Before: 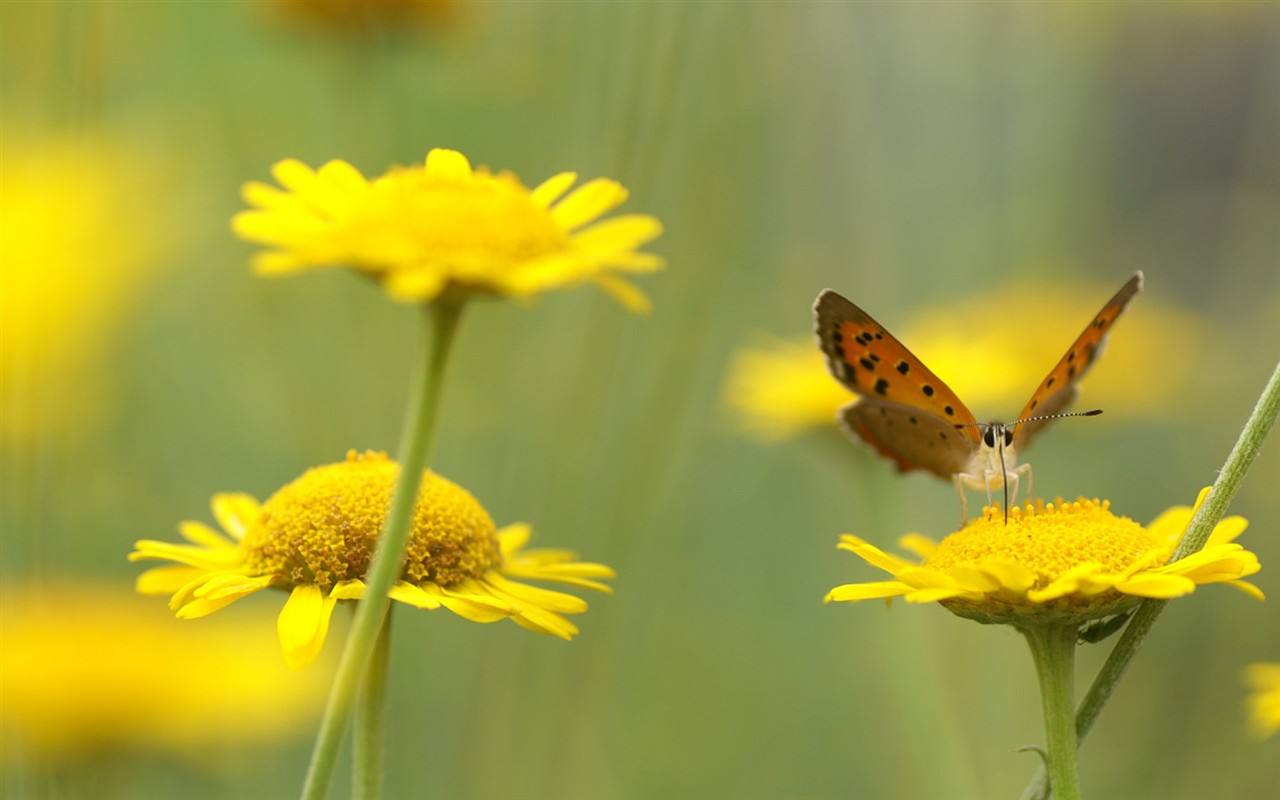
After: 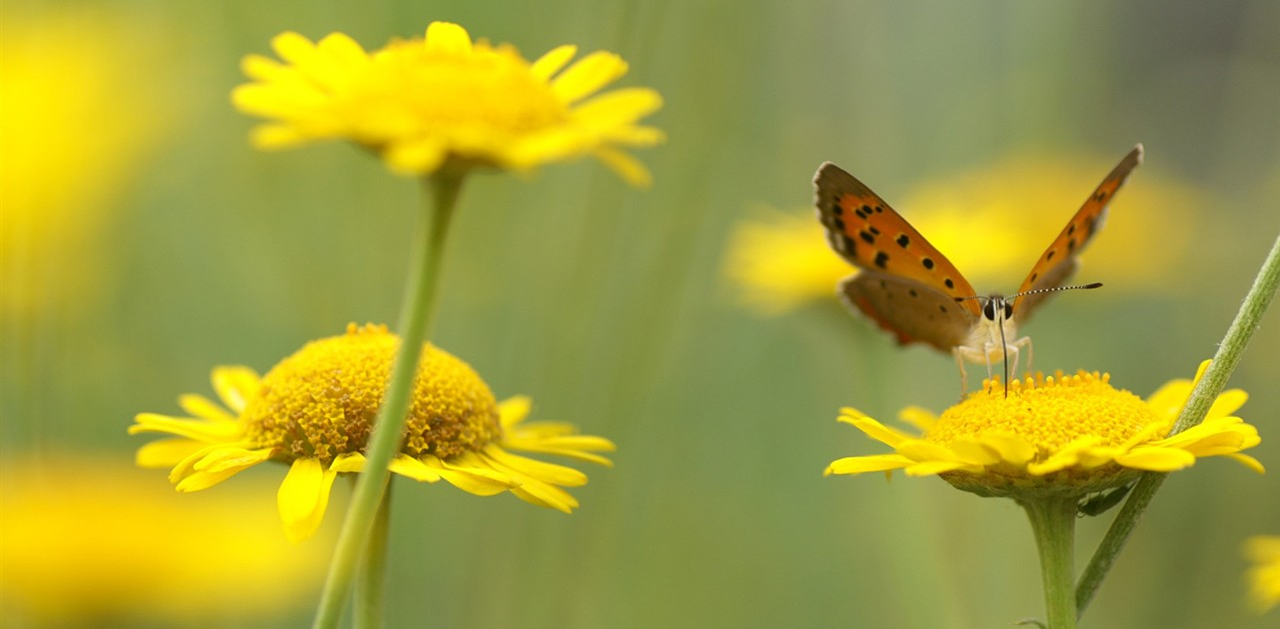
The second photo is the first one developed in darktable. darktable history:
crop and rotate: top 15.923%, bottom 5.402%
